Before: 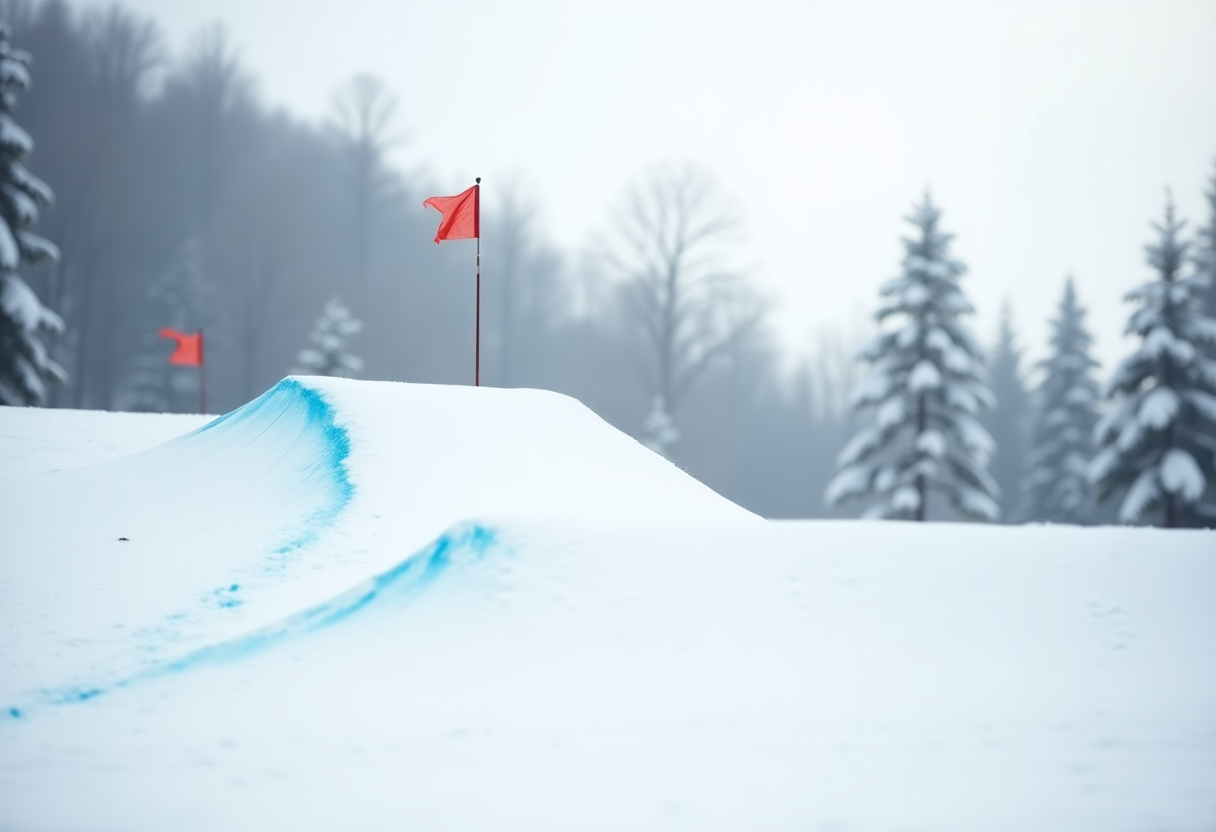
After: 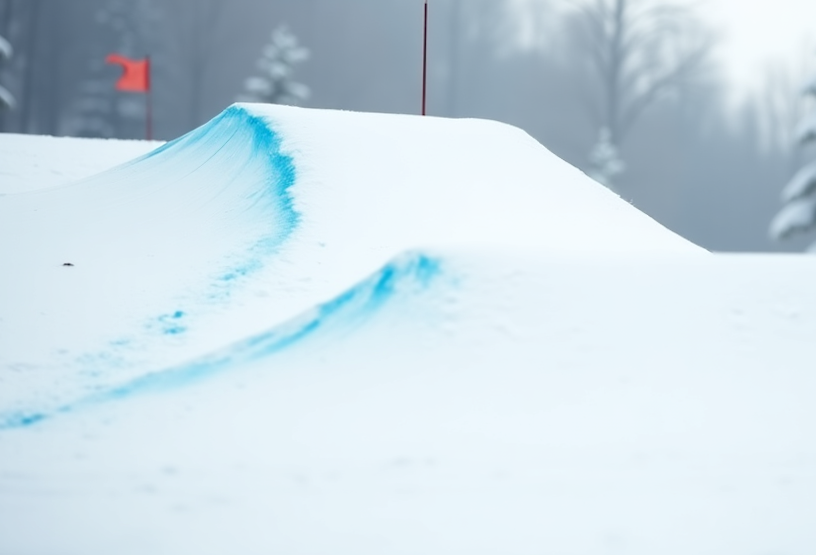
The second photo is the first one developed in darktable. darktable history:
crop and rotate: angle -0.677°, left 3.693%, top 32.138%, right 28.042%
